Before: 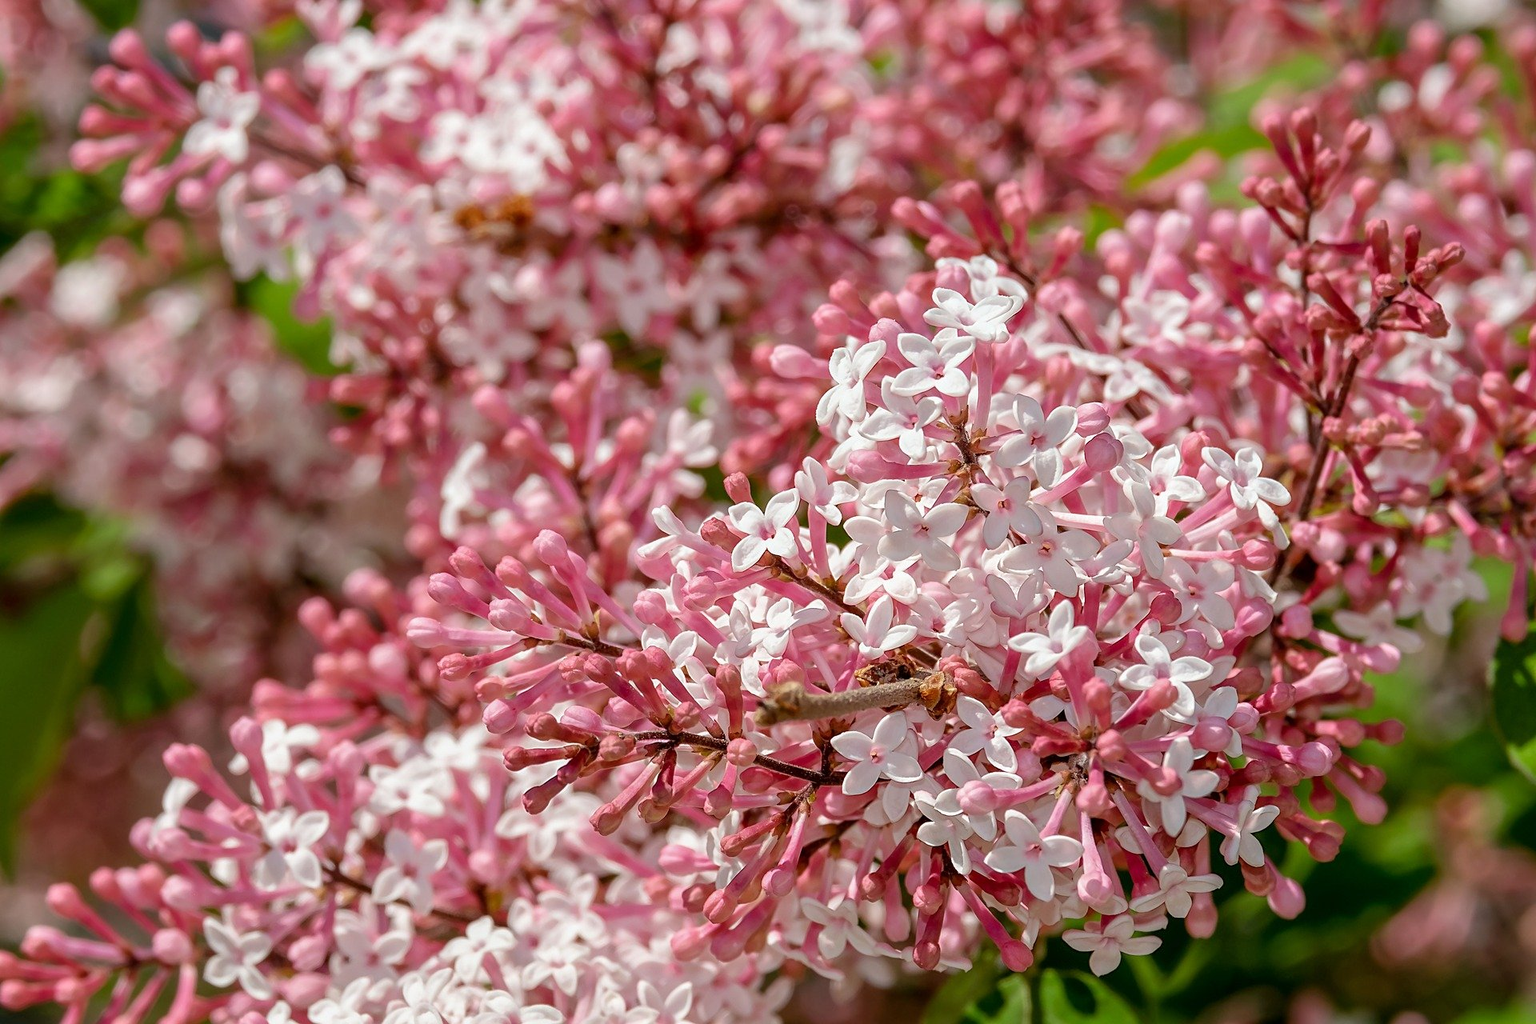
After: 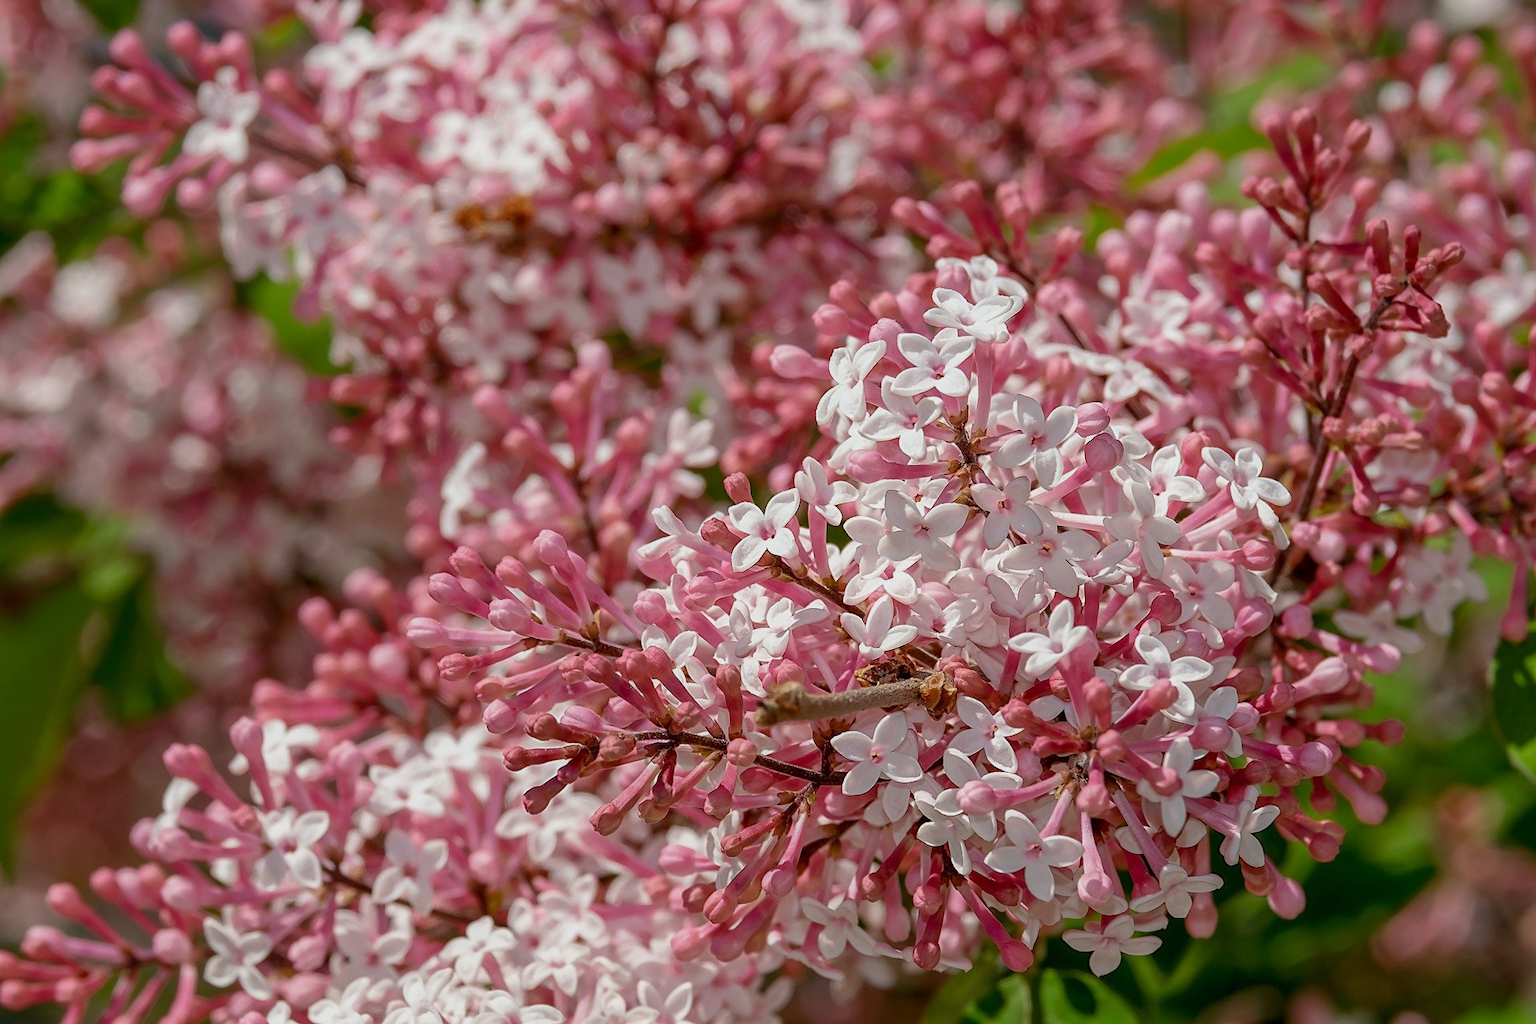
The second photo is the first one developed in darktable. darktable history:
tone equalizer: -8 EV 0.227 EV, -7 EV 0.383 EV, -6 EV 0.441 EV, -5 EV 0.227 EV, -3 EV -0.248 EV, -2 EV -0.39 EV, -1 EV -0.43 EV, +0 EV -0.249 EV
